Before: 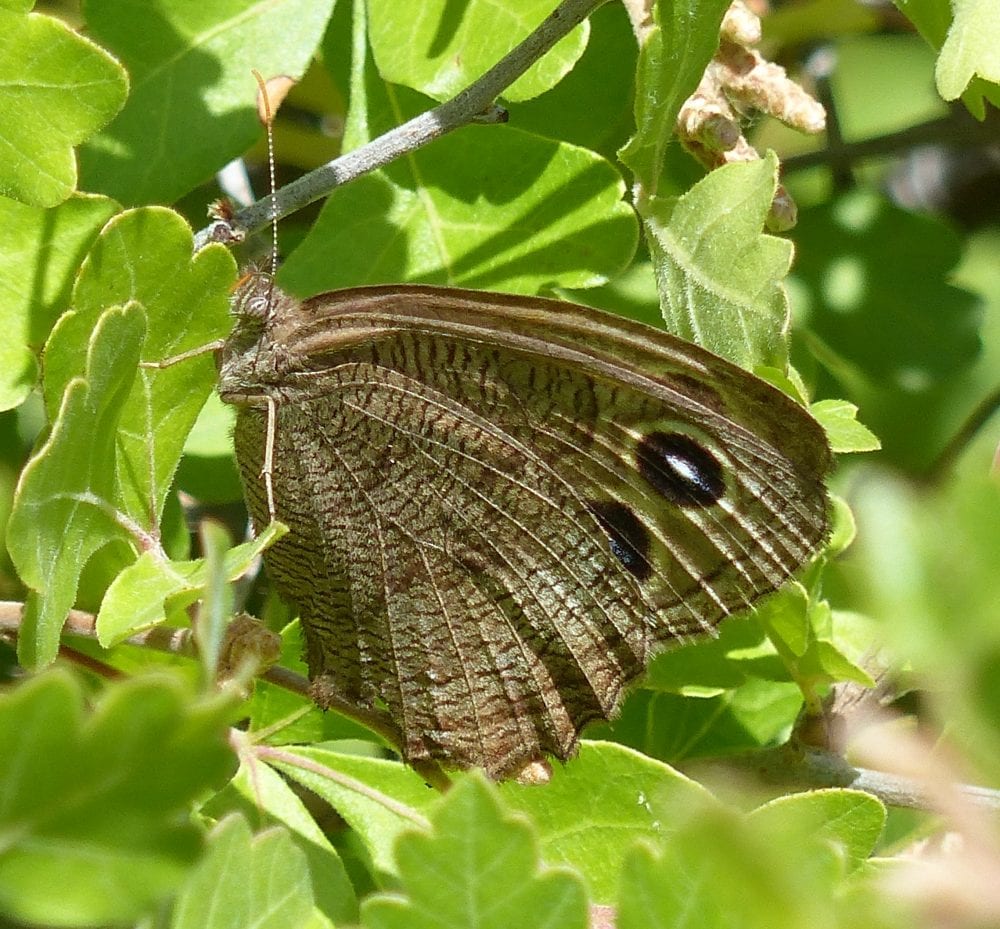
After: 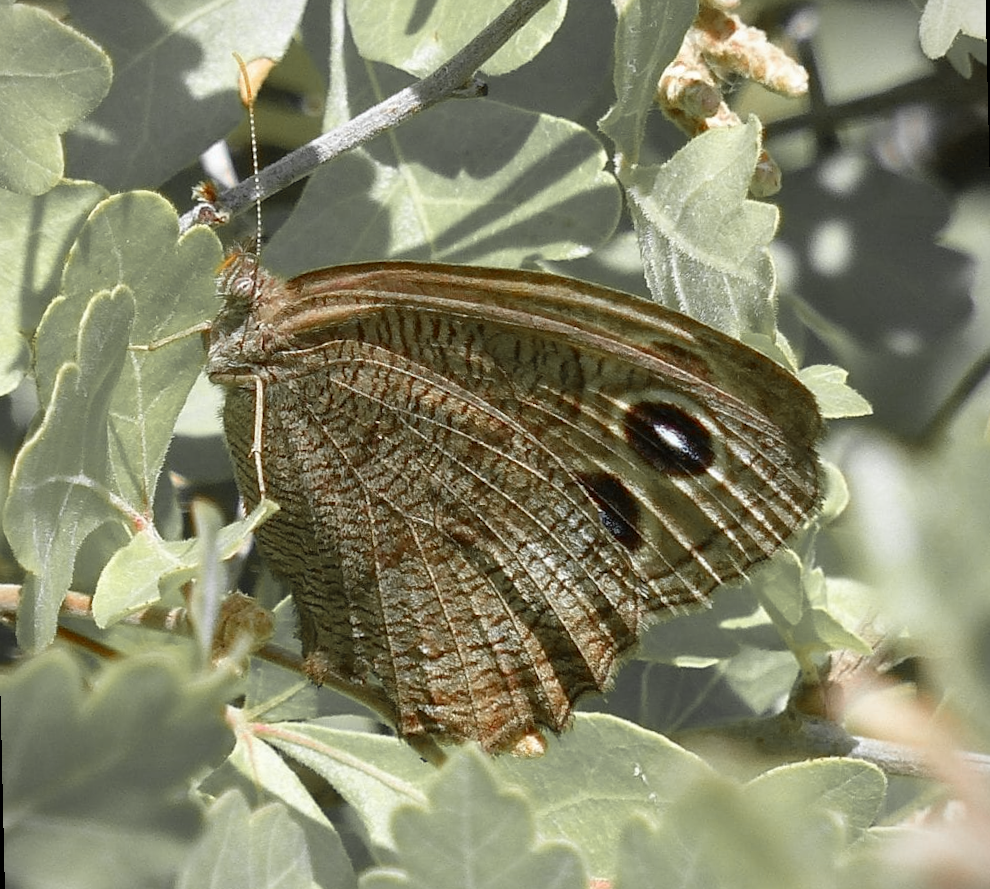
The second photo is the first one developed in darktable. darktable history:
rotate and perspective: rotation -1.32°, lens shift (horizontal) -0.031, crop left 0.015, crop right 0.985, crop top 0.047, crop bottom 0.982
vignetting: fall-off start 100%, fall-off radius 64.94%, automatic ratio true, unbound false
color zones: curves: ch1 [(0, 0.679) (0.143, 0.647) (0.286, 0.261) (0.378, -0.011) (0.571, 0.396) (0.714, 0.399) (0.857, 0.406) (1, 0.679)]
